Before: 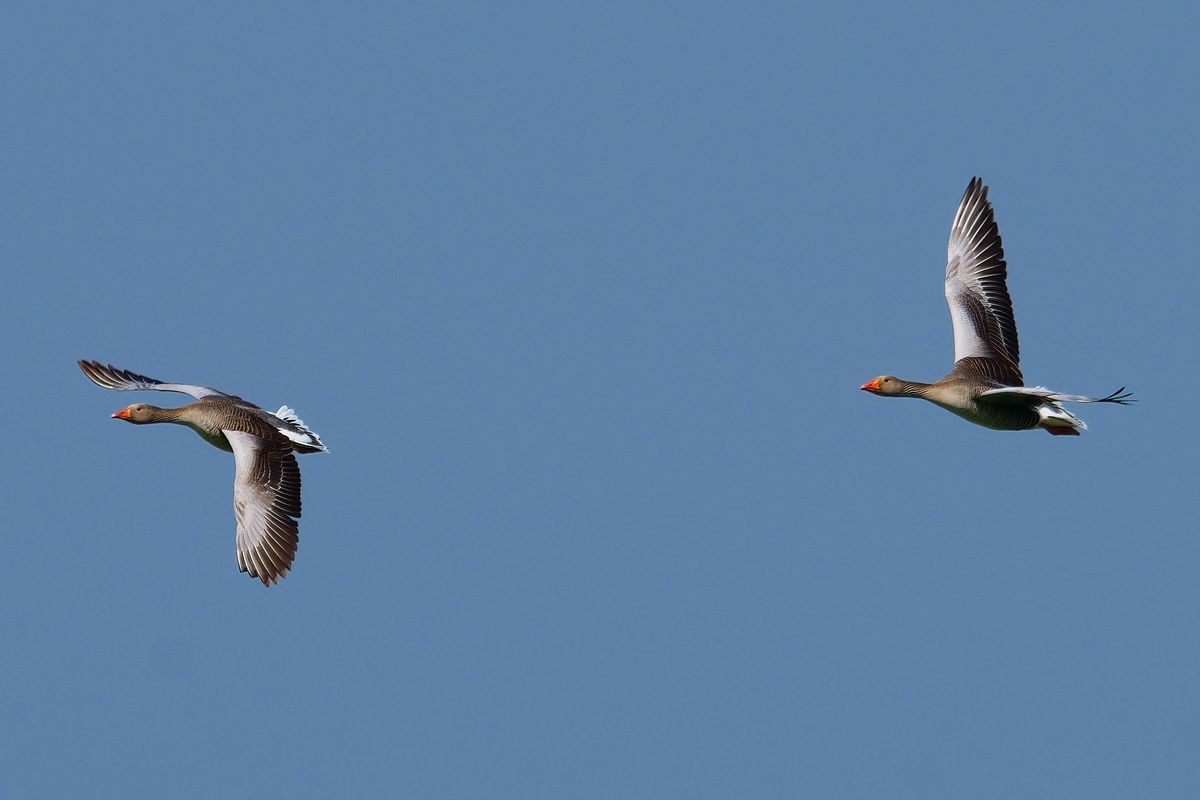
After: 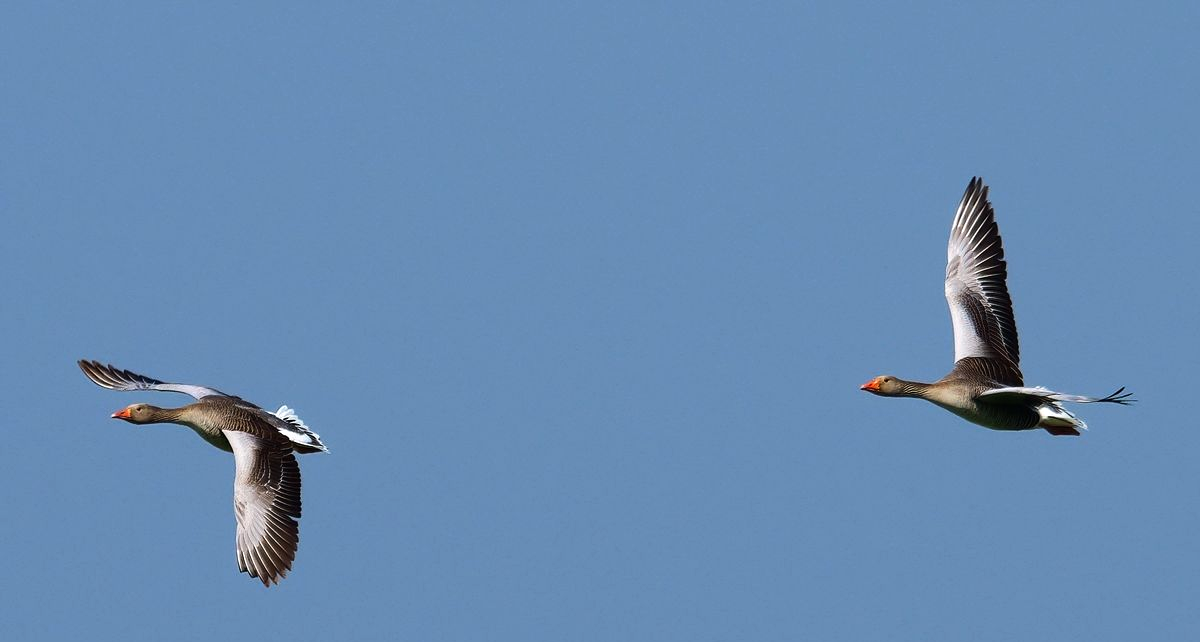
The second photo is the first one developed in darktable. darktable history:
crop: bottom 19.644%
tone equalizer: -8 EV -0.417 EV, -7 EV -0.389 EV, -6 EV -0.333 EV, -5 EV -0.222 EV, -3 EV 0.222 EV, -2 EV 0.333 EV, -1 EV 0.389 EV, +0 EV 0.417 EV, edges refinement/feathering 500, mask exposure compensation -1.57 EV, preserve details no
